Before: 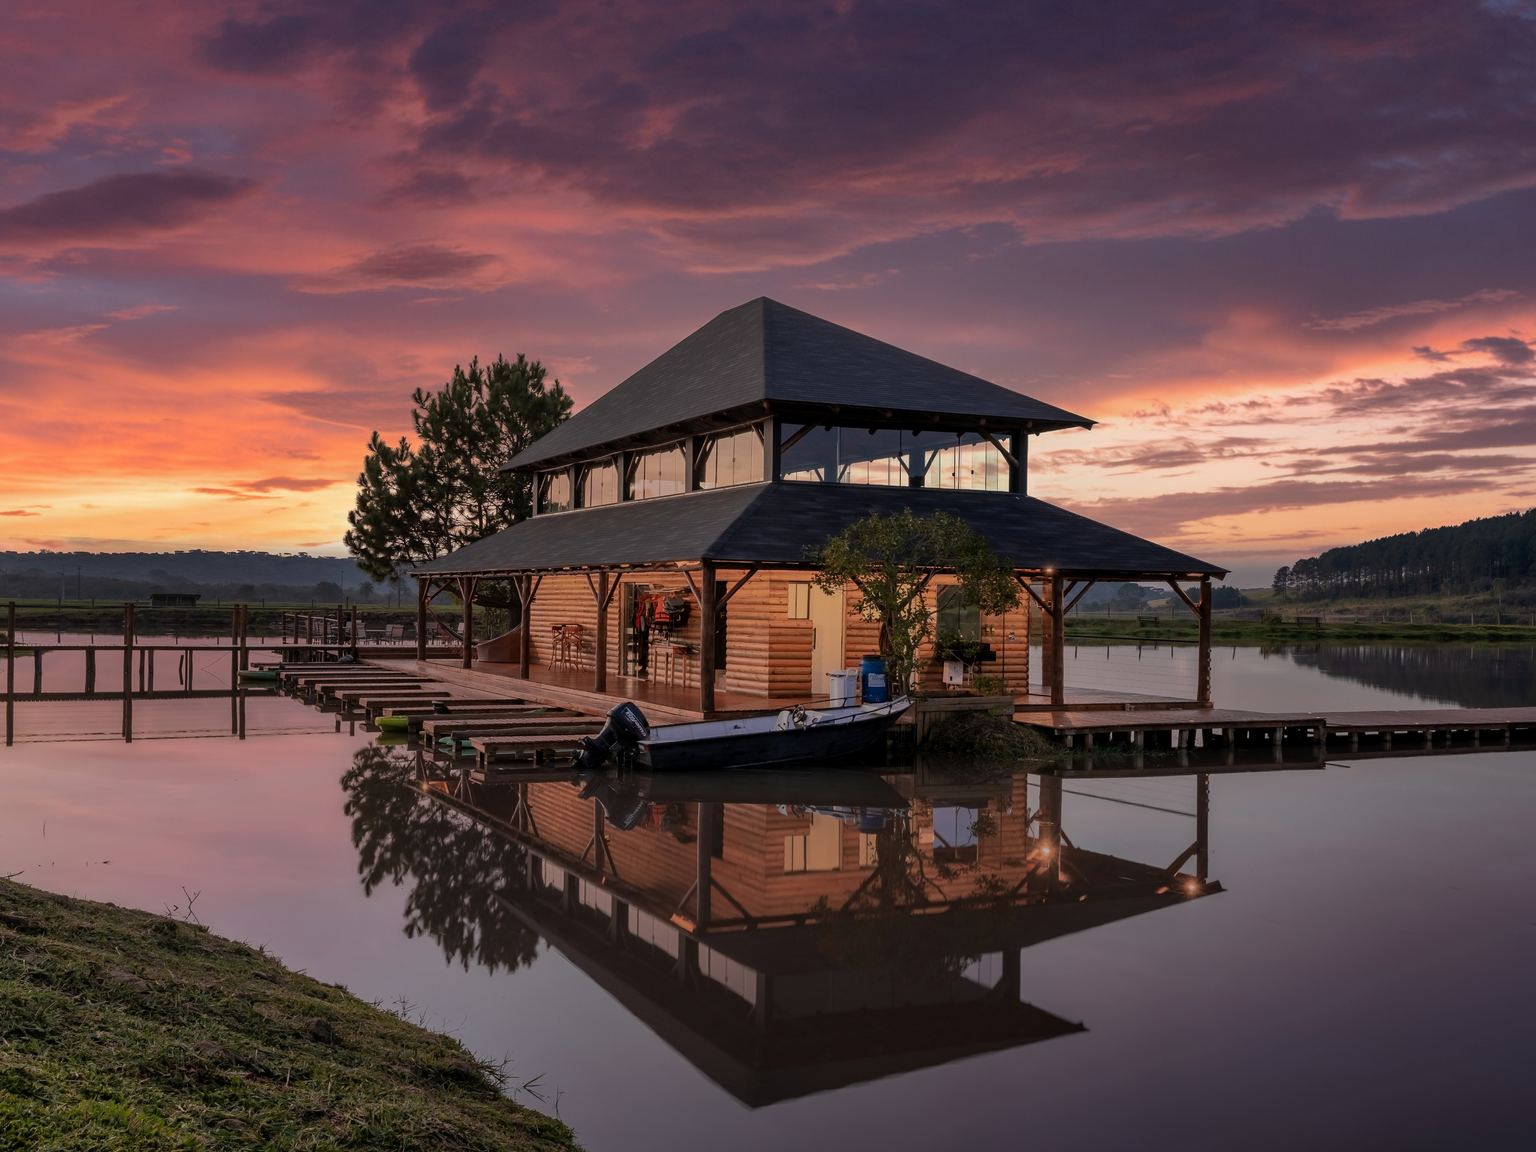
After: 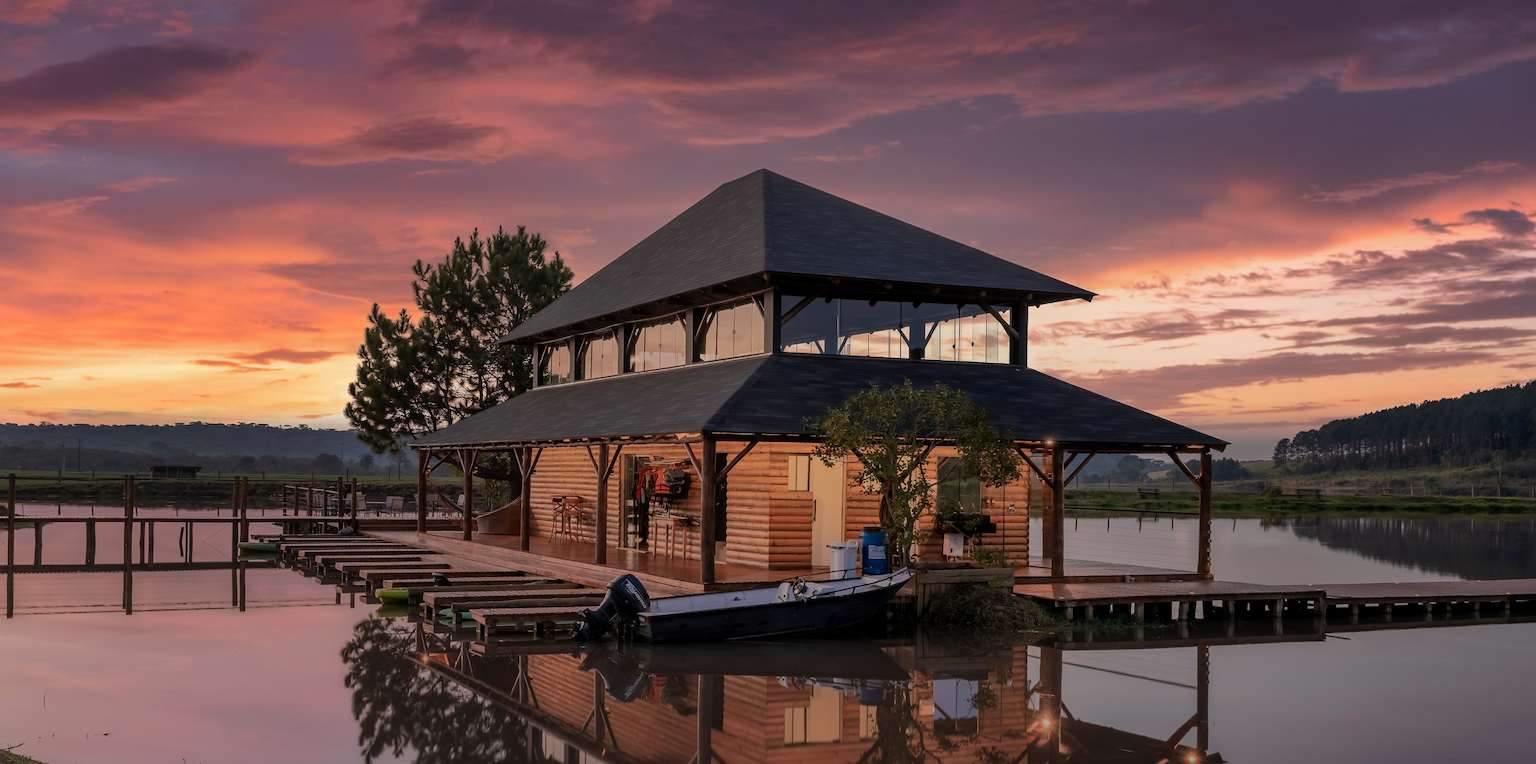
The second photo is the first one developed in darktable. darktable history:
crop: top 11.165%, bottom 22.418%
